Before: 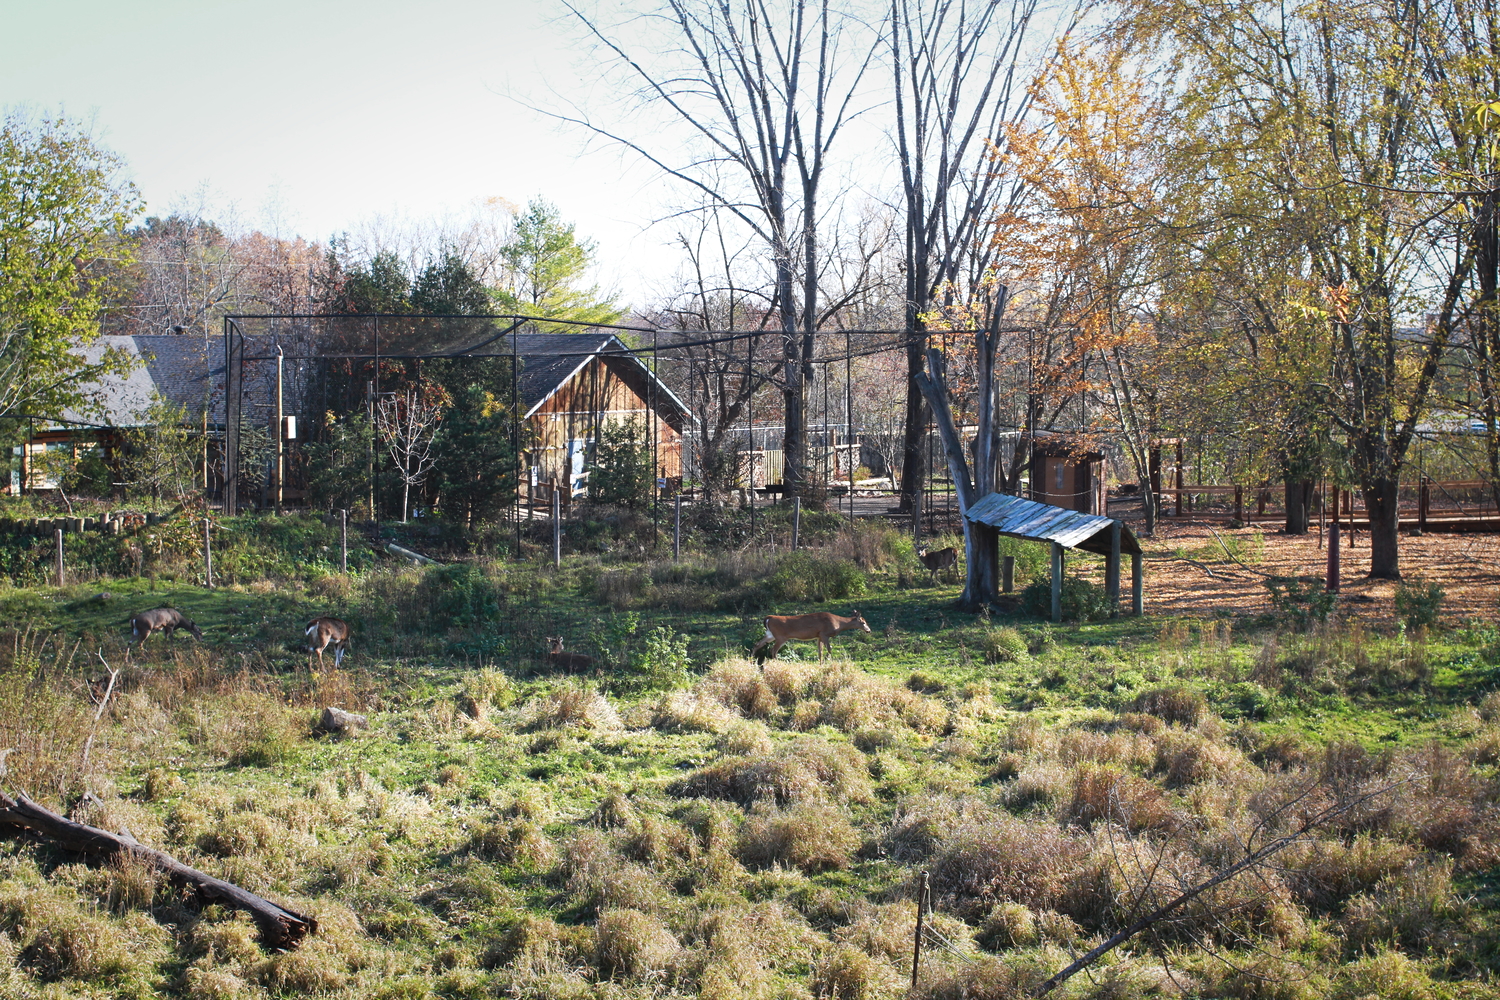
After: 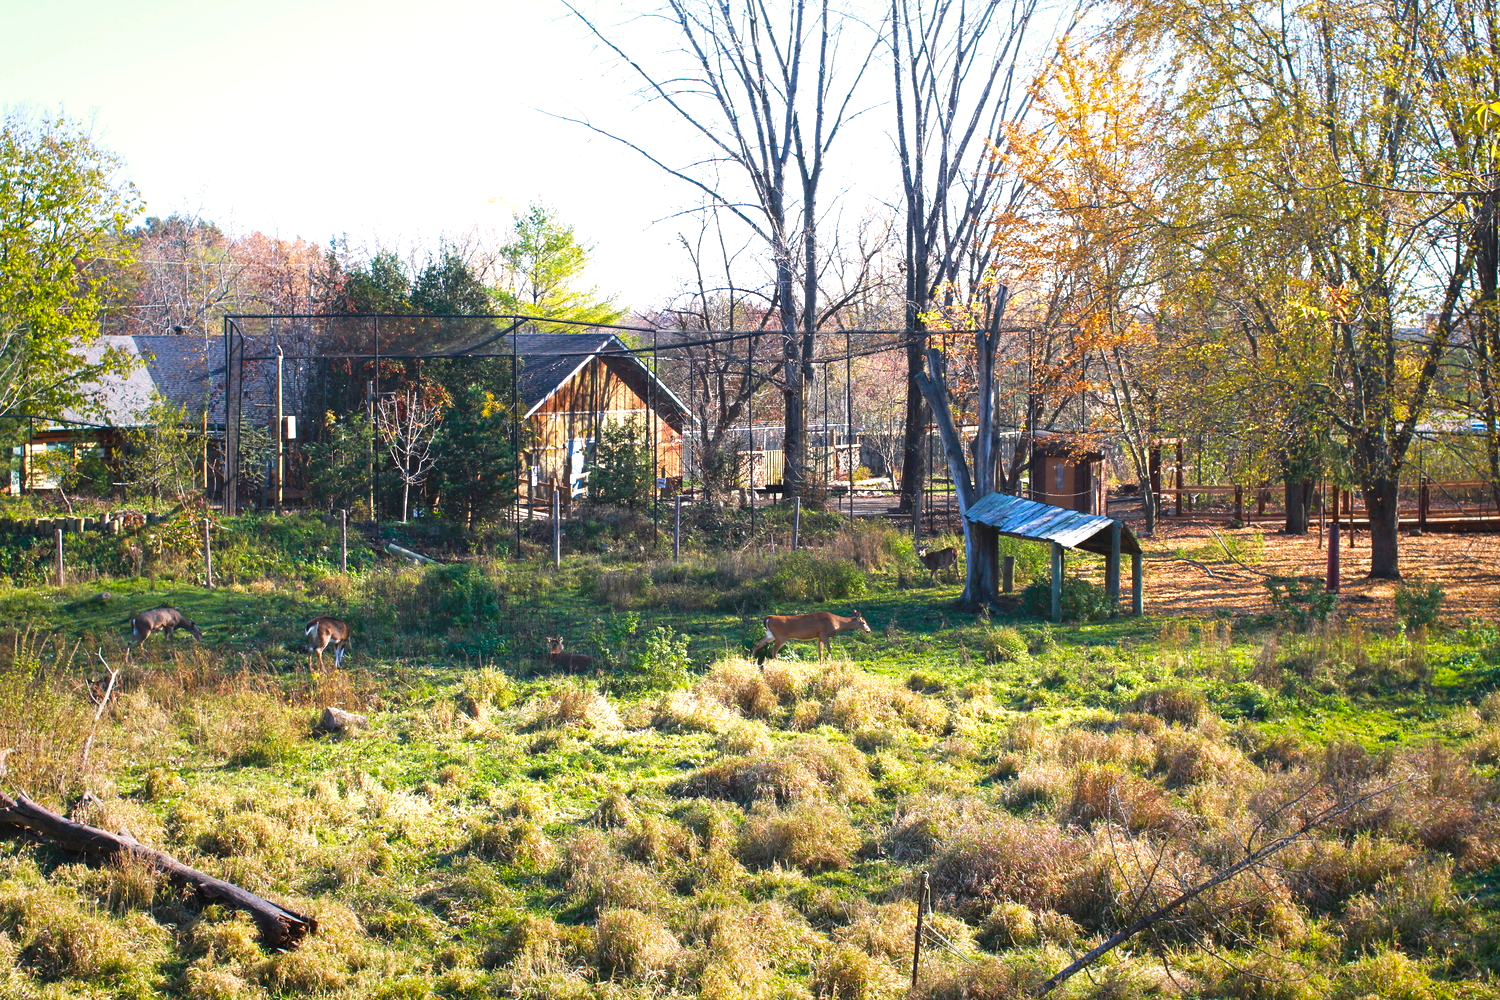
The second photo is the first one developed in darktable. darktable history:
exposure: exposure 0.43 EV, compensate highlight preservation false
color balance rgb: highlights gain › chroma 1.093%, highlights gain › hue 60.25°, perceptual saturation grading › global saturation 30.585%
velvia: on, module defaults
